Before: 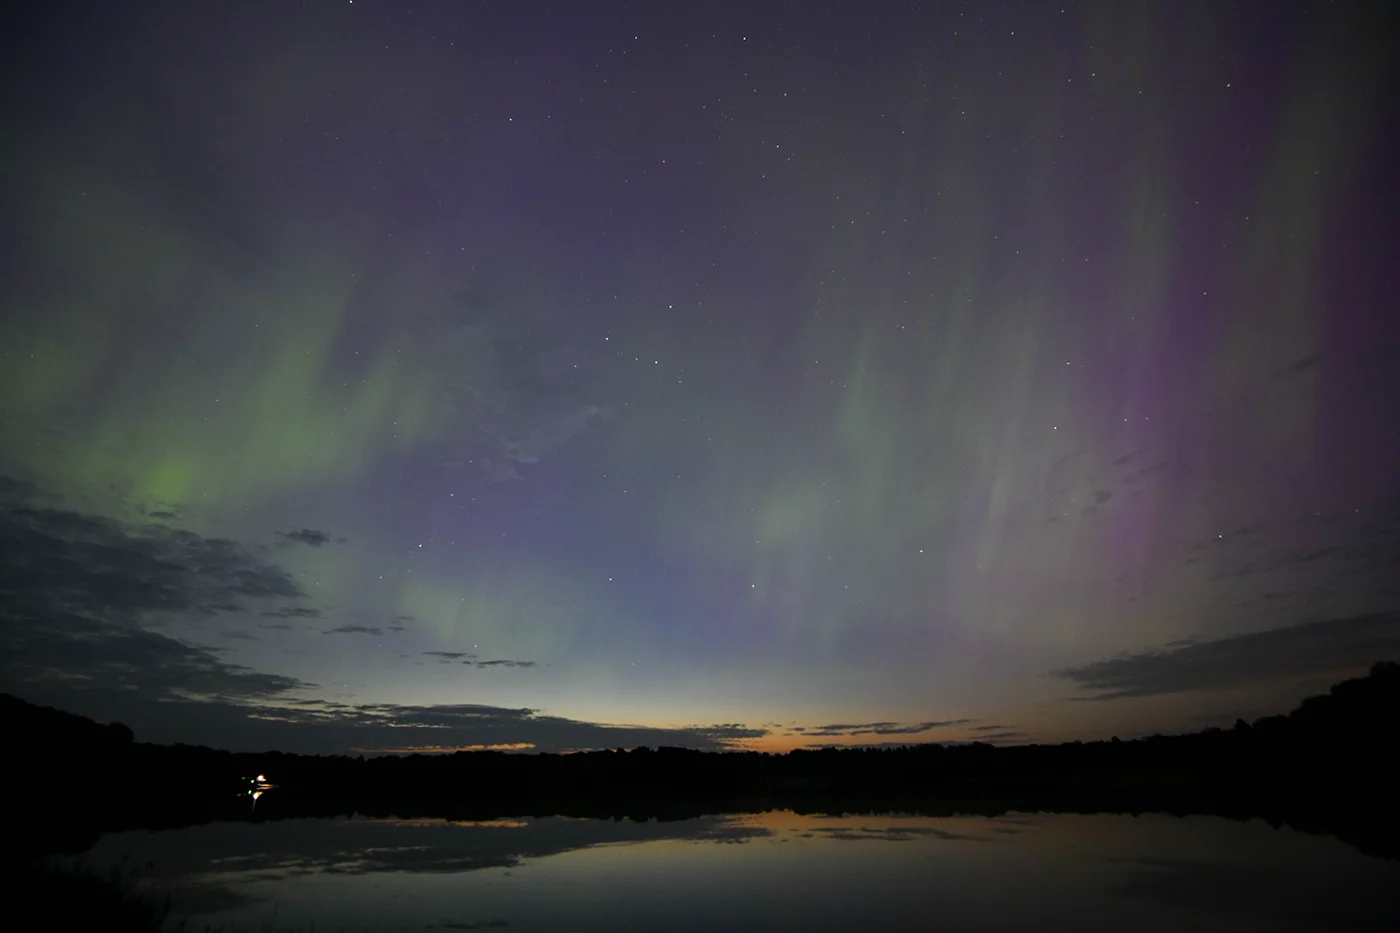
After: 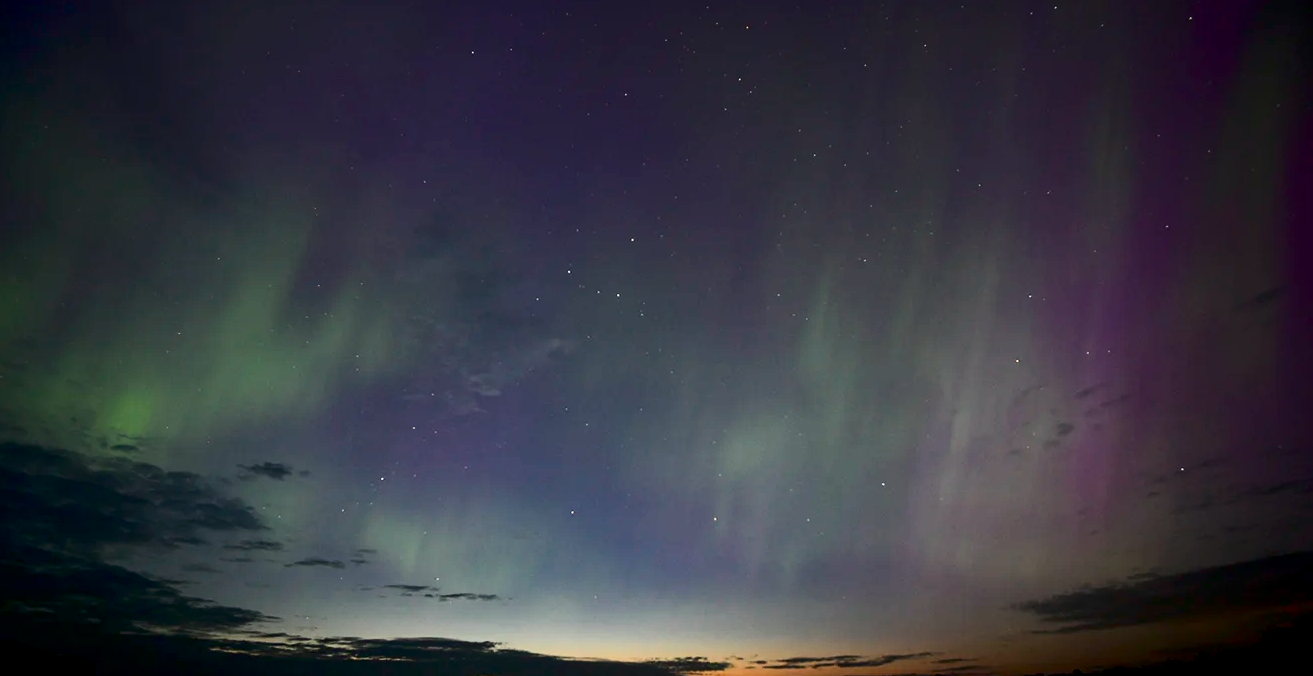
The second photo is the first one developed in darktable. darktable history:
exposure: black level correction 0.009, exposure 0.119 EV, compensate highlight preservation false
crop: left 2.737%, top 7.287%, right 3.421%, bottom 20.179%
contrast brightness saturation: contrast 0.28
